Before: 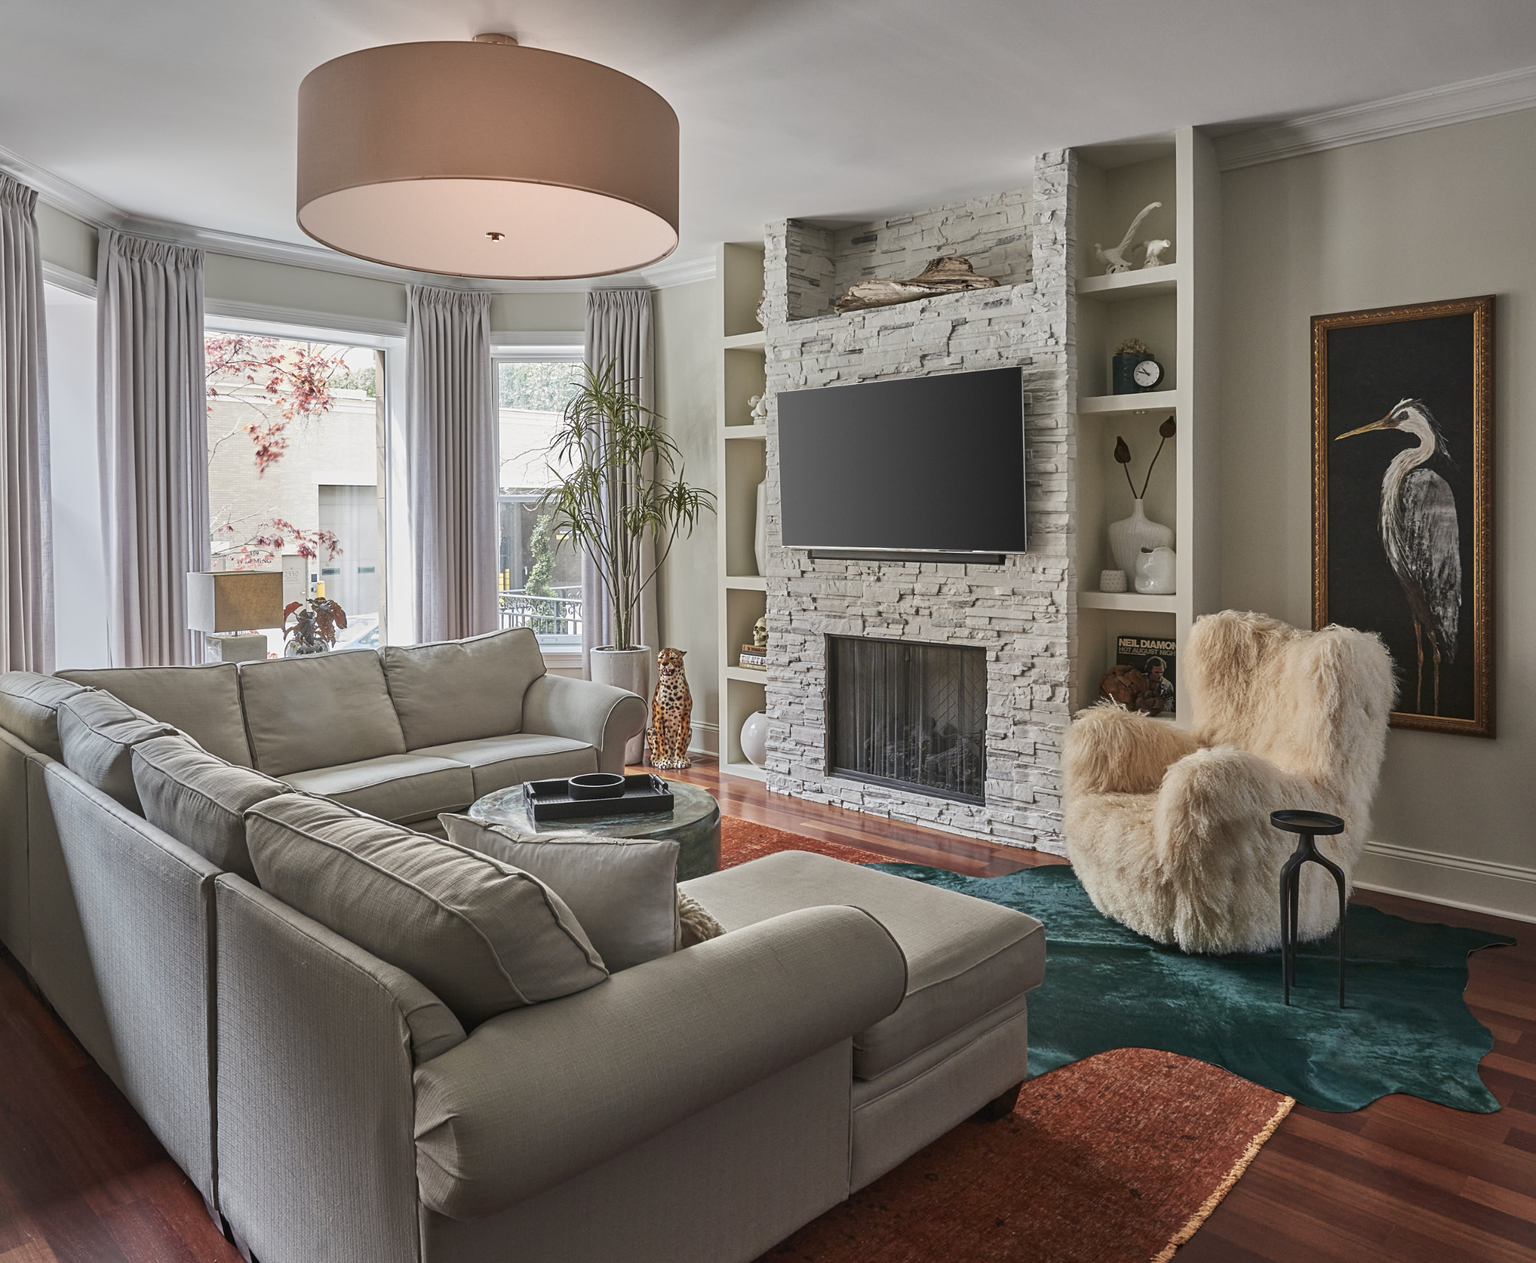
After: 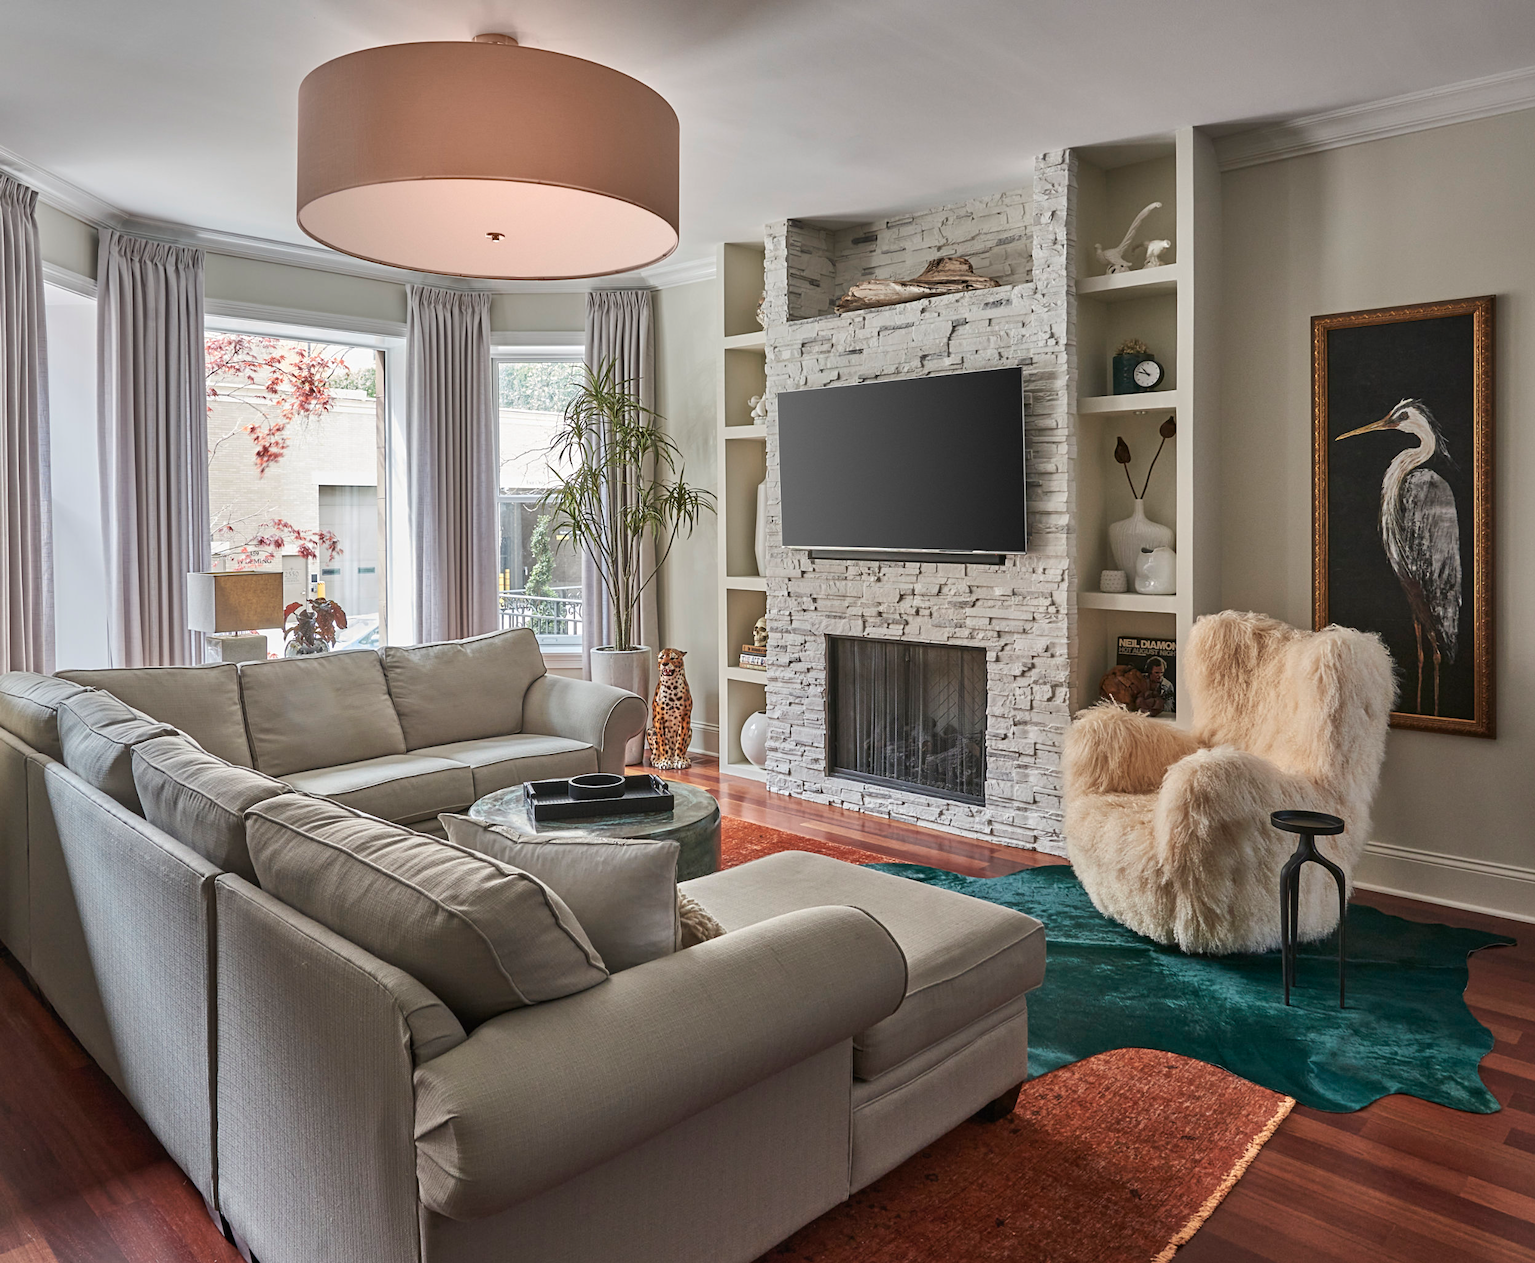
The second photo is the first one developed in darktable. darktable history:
shadows and highlights: radius 125.25, shadows 30.34, highlights -30.95, low approximation 0.01, soften with gaussian
exposure: exposure 0.129 EV, compensate highlight preservation false
